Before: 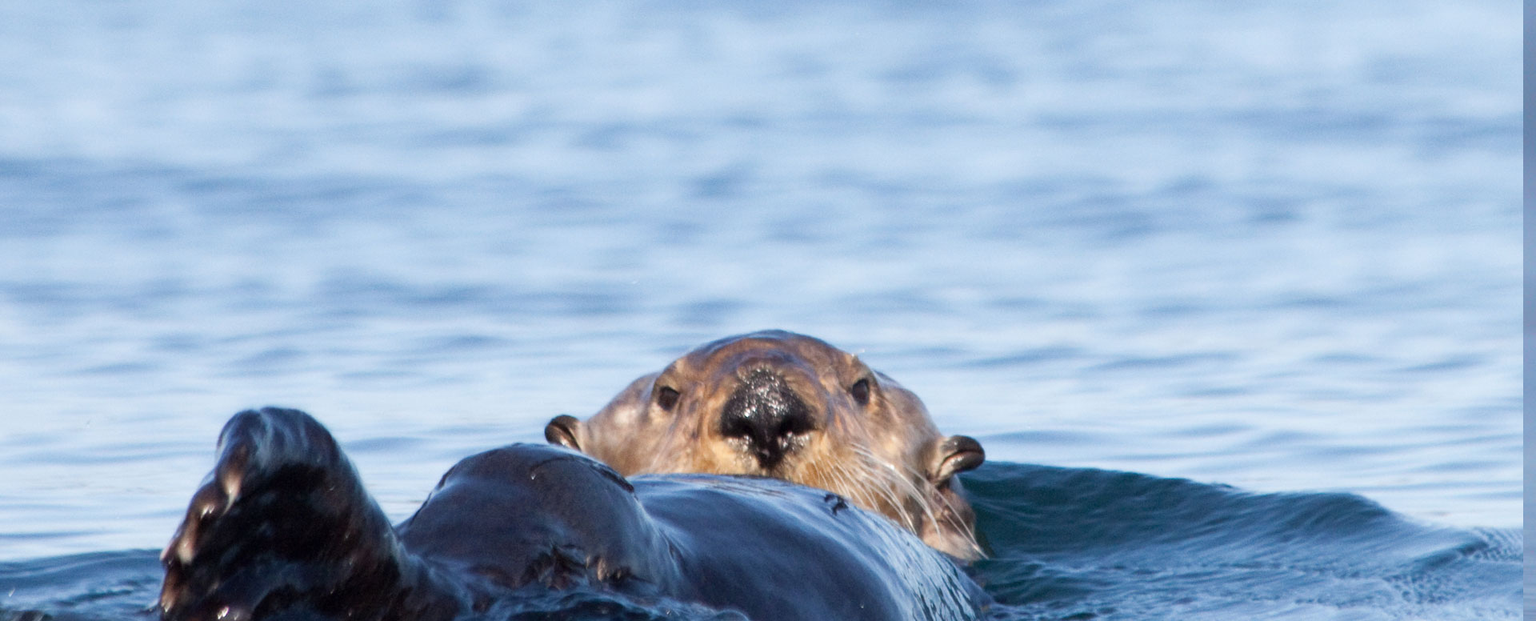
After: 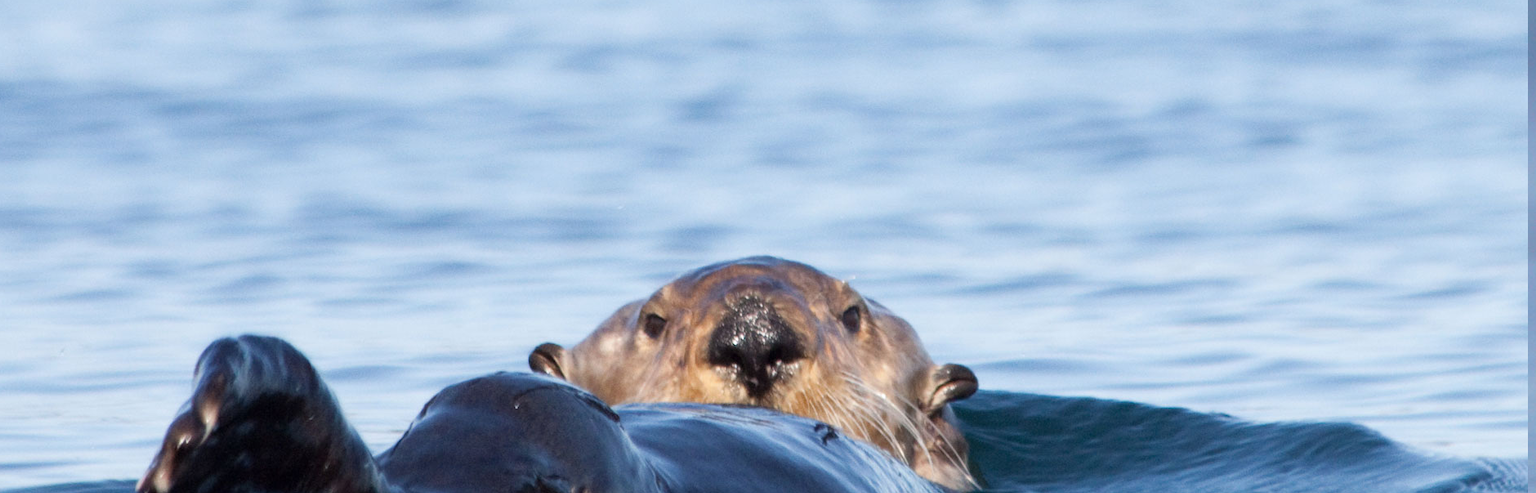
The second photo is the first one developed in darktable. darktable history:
exposure: exposure 0 EV, compensate highlight preservation false
crop and rotate: left 1.814%, top 12.818%, right 0.25%, bottom 9.225%
